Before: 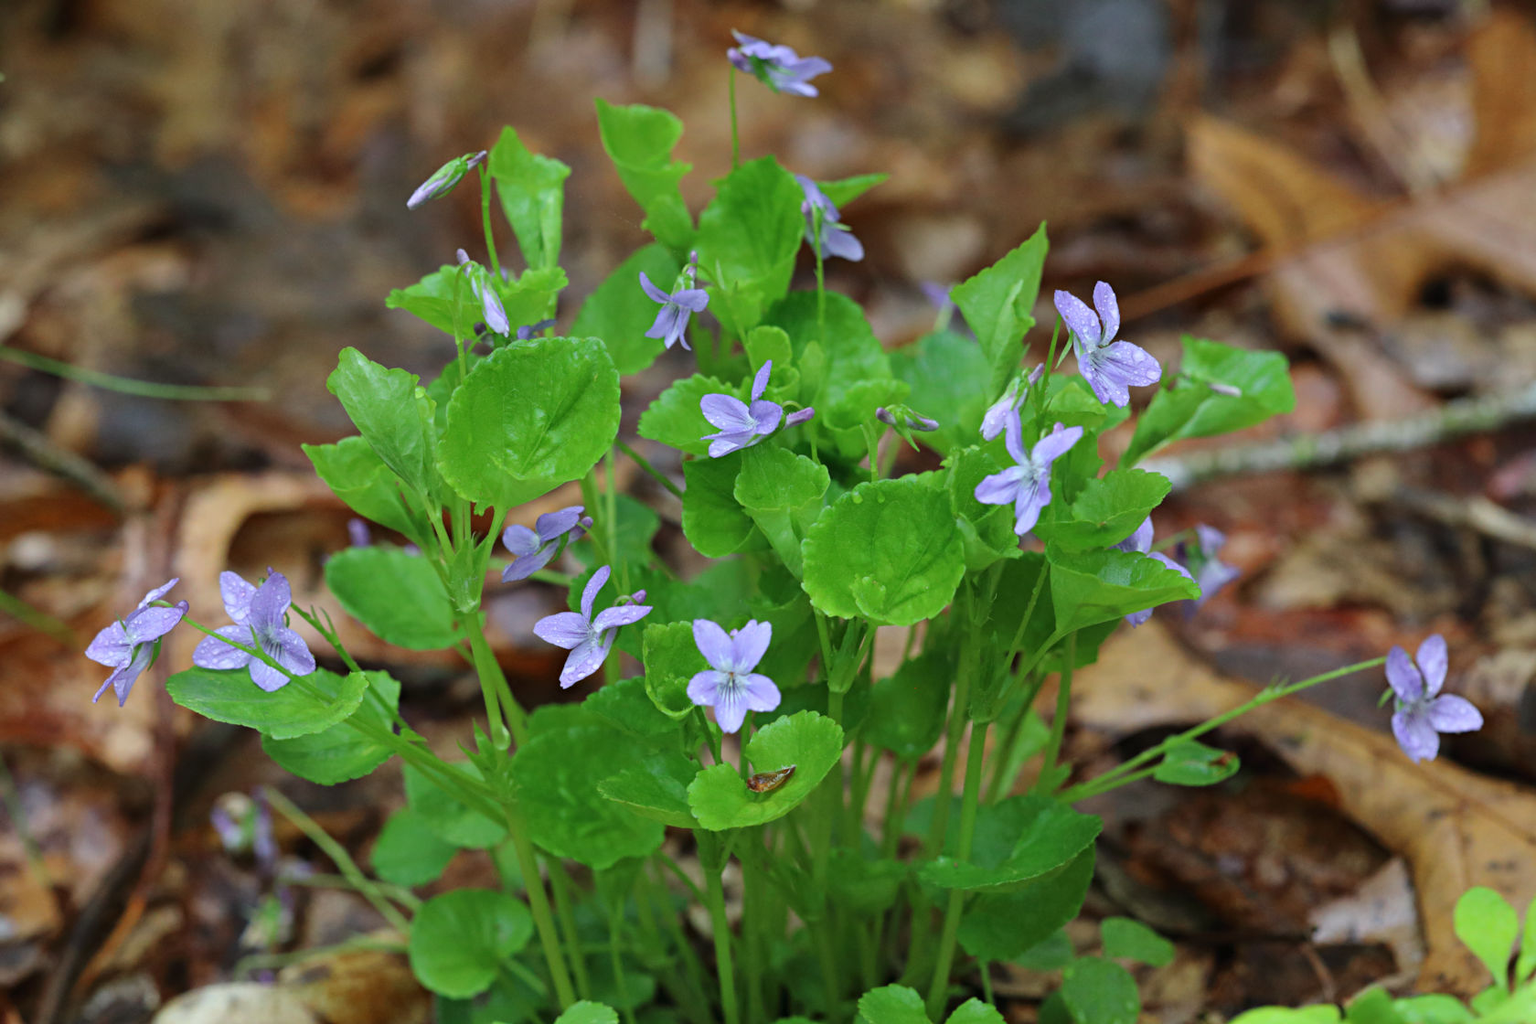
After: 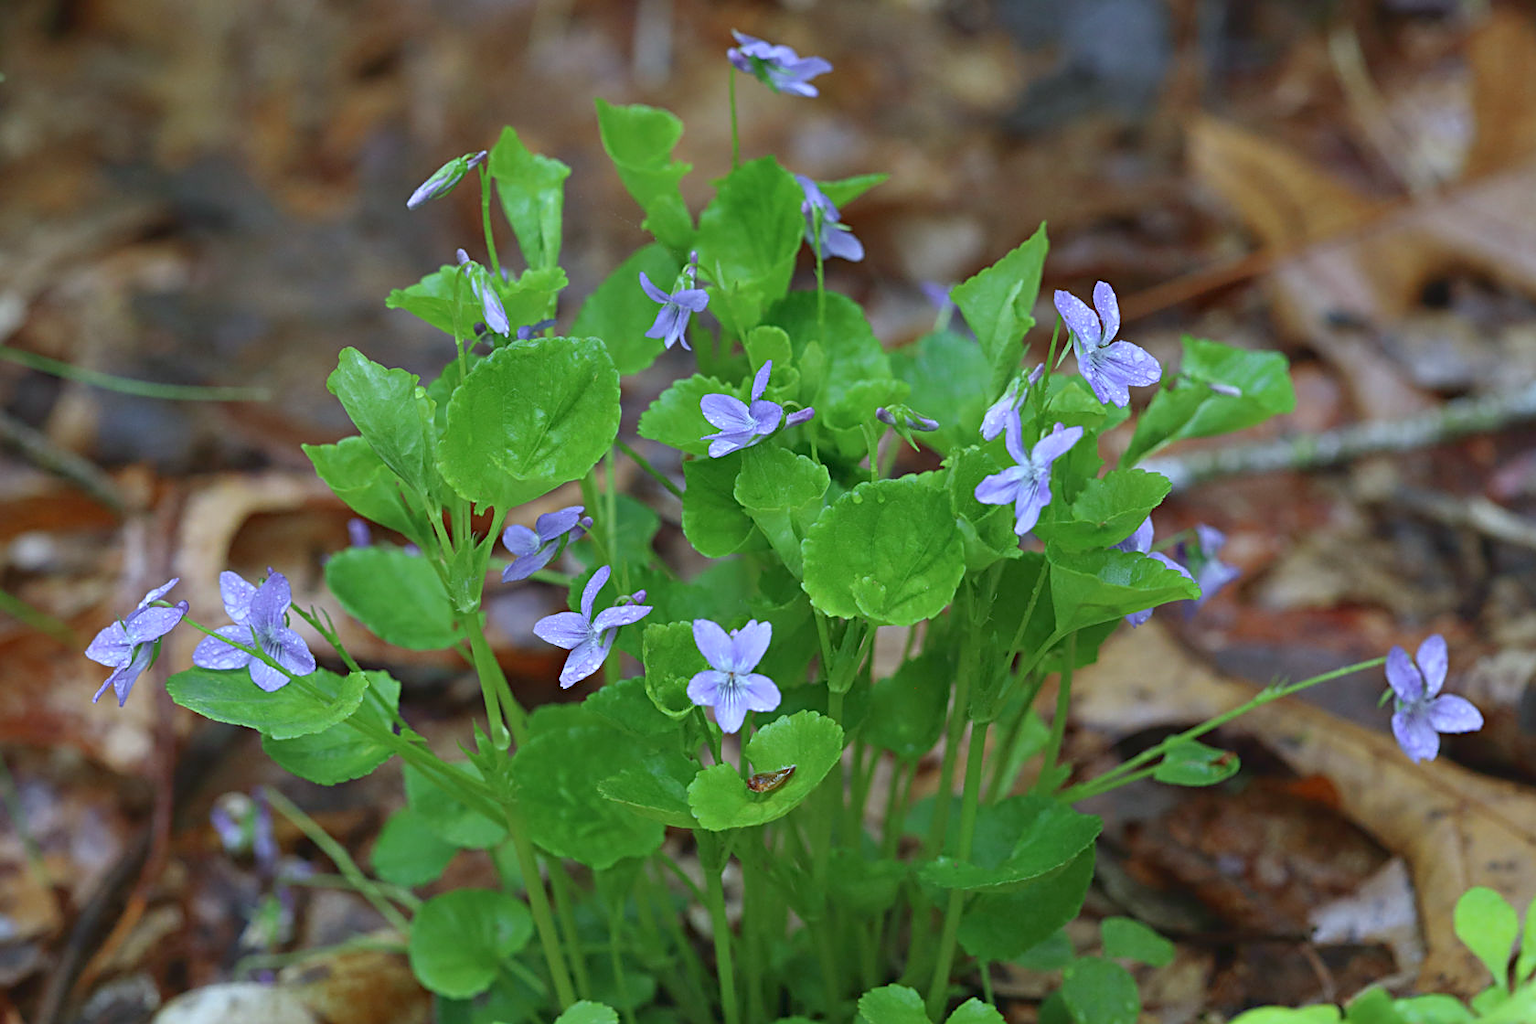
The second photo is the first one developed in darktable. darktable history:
white balance: red 0.926, green 1.003, blue 1.133
tone curve: curves: ch0 [(0, 0.042) (0.129, 0.18) (0.501, 0.497) (1, 1)], color space Lab, linked channels, preserve colors none
sharpen: on, module defaults
contrast brightness saturation: saturation -0.05
